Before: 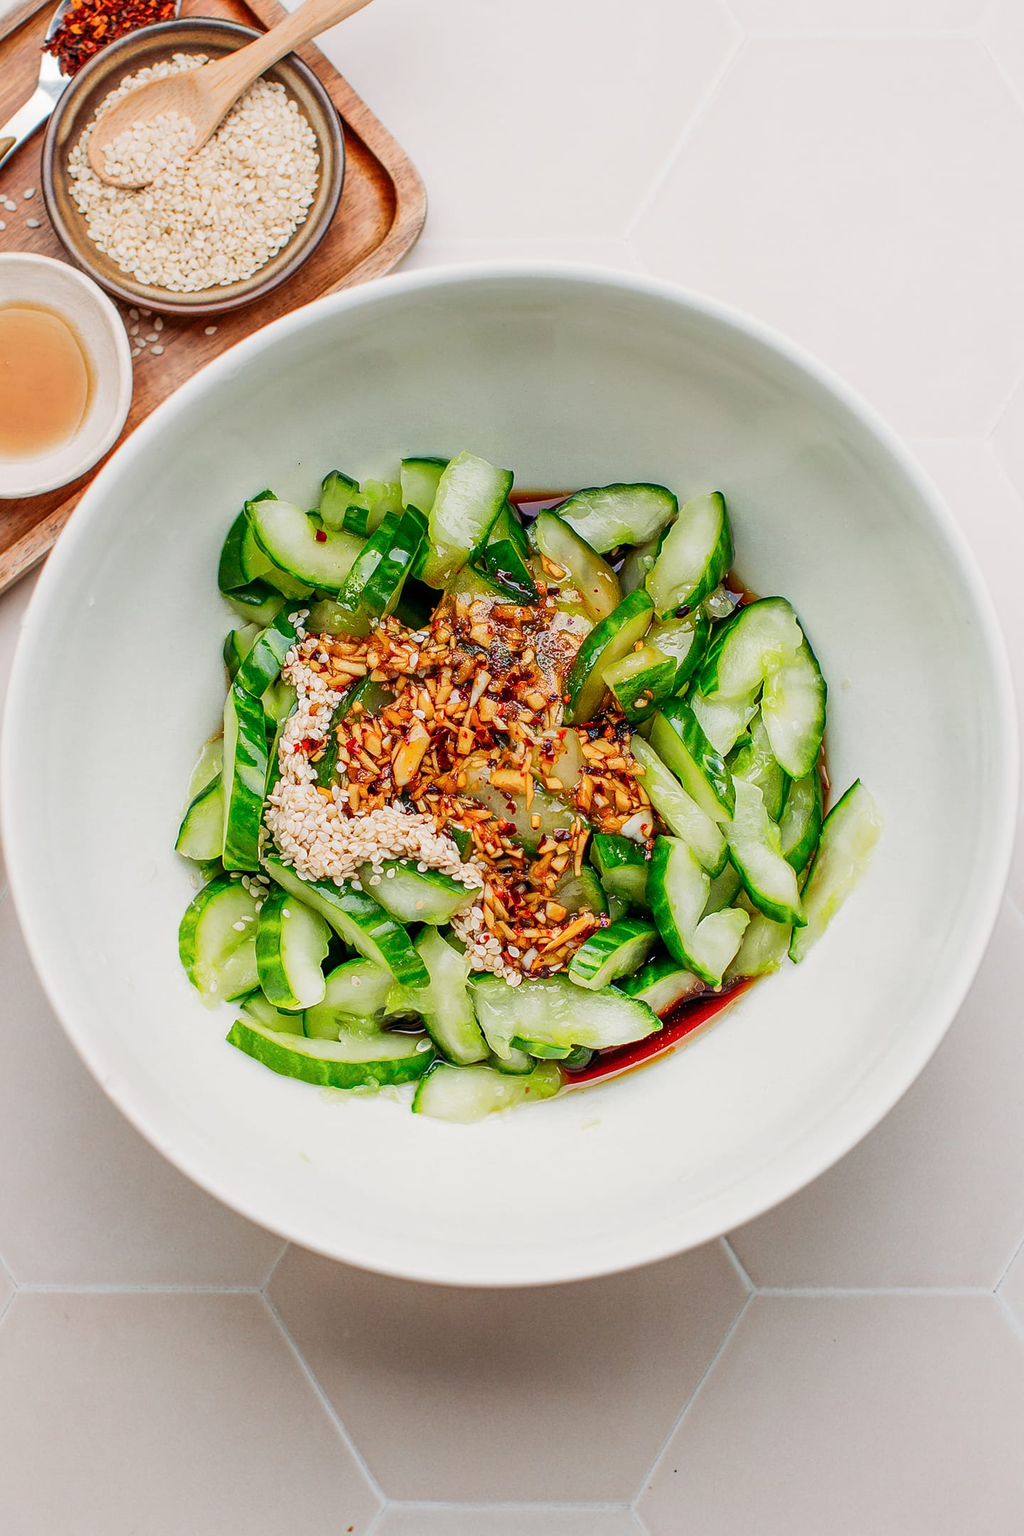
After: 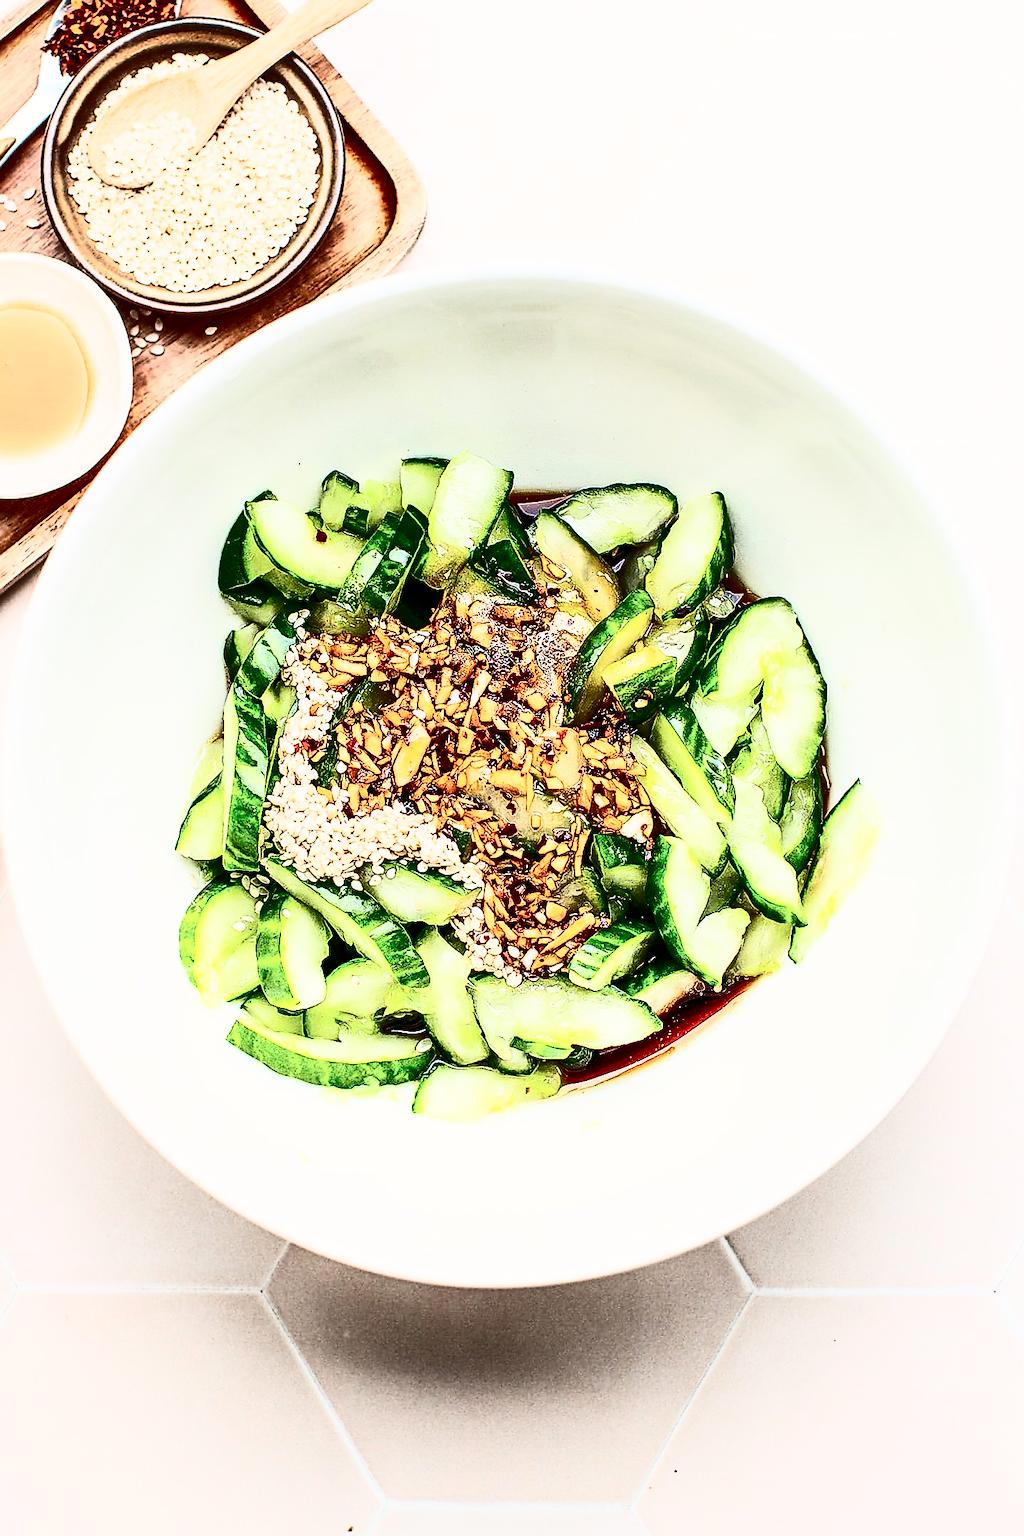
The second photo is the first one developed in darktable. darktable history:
sharpen: radius 1.42, amount 1.247, threshold 0.782
contrast brightness saturation: contrast 0.918, brightness 0.194
